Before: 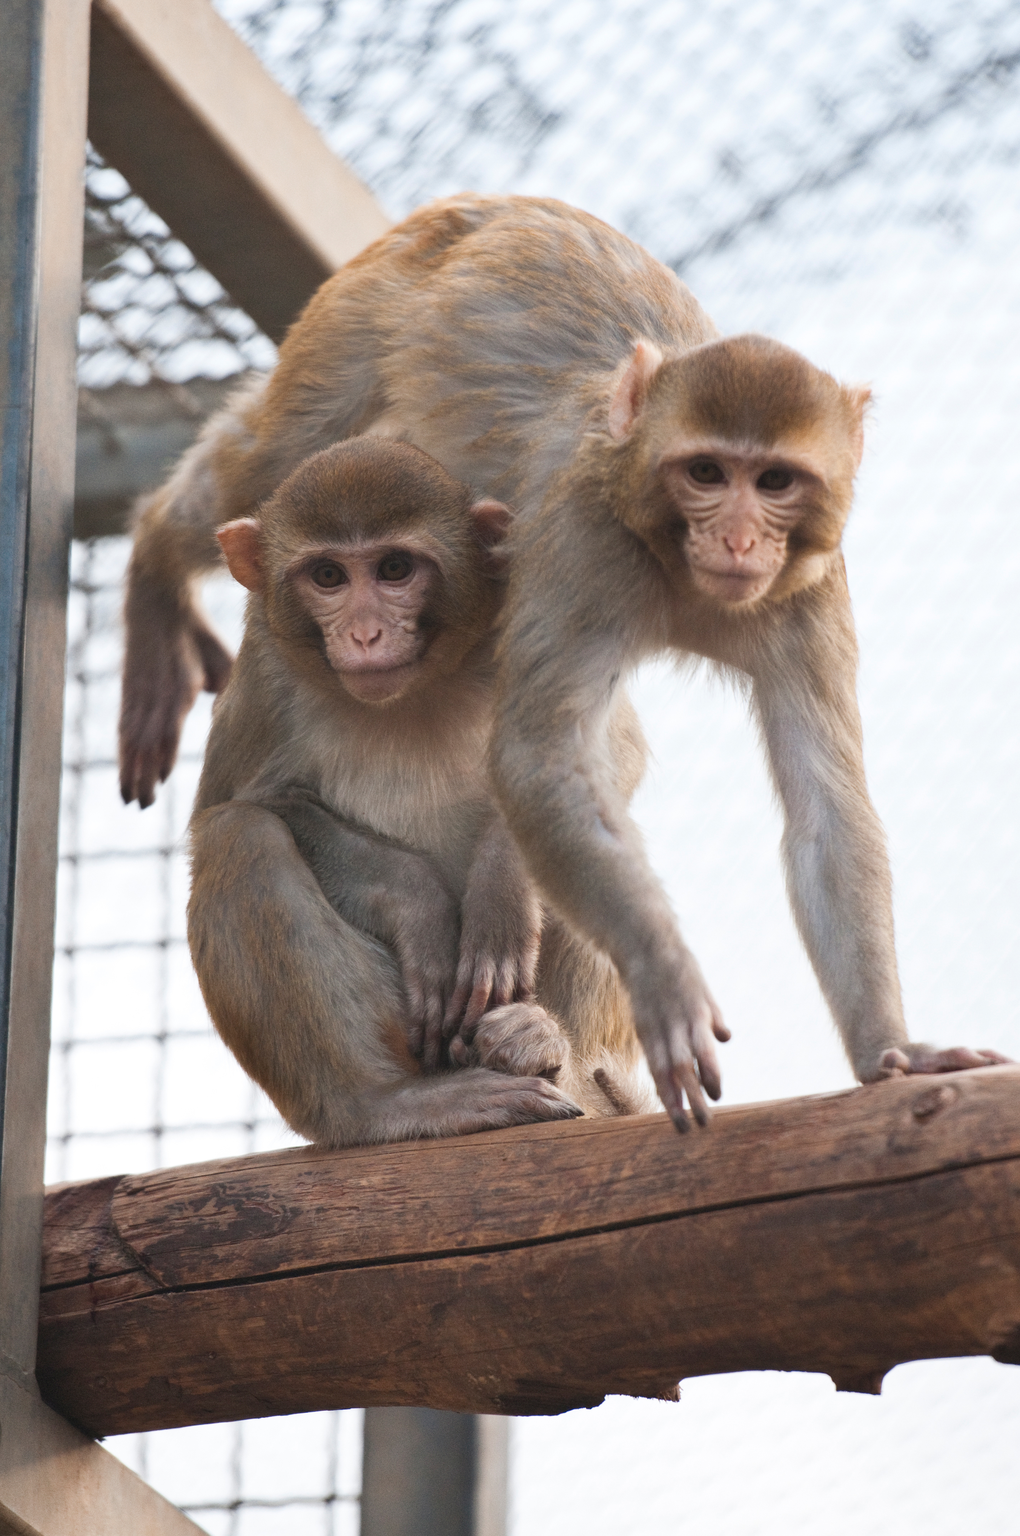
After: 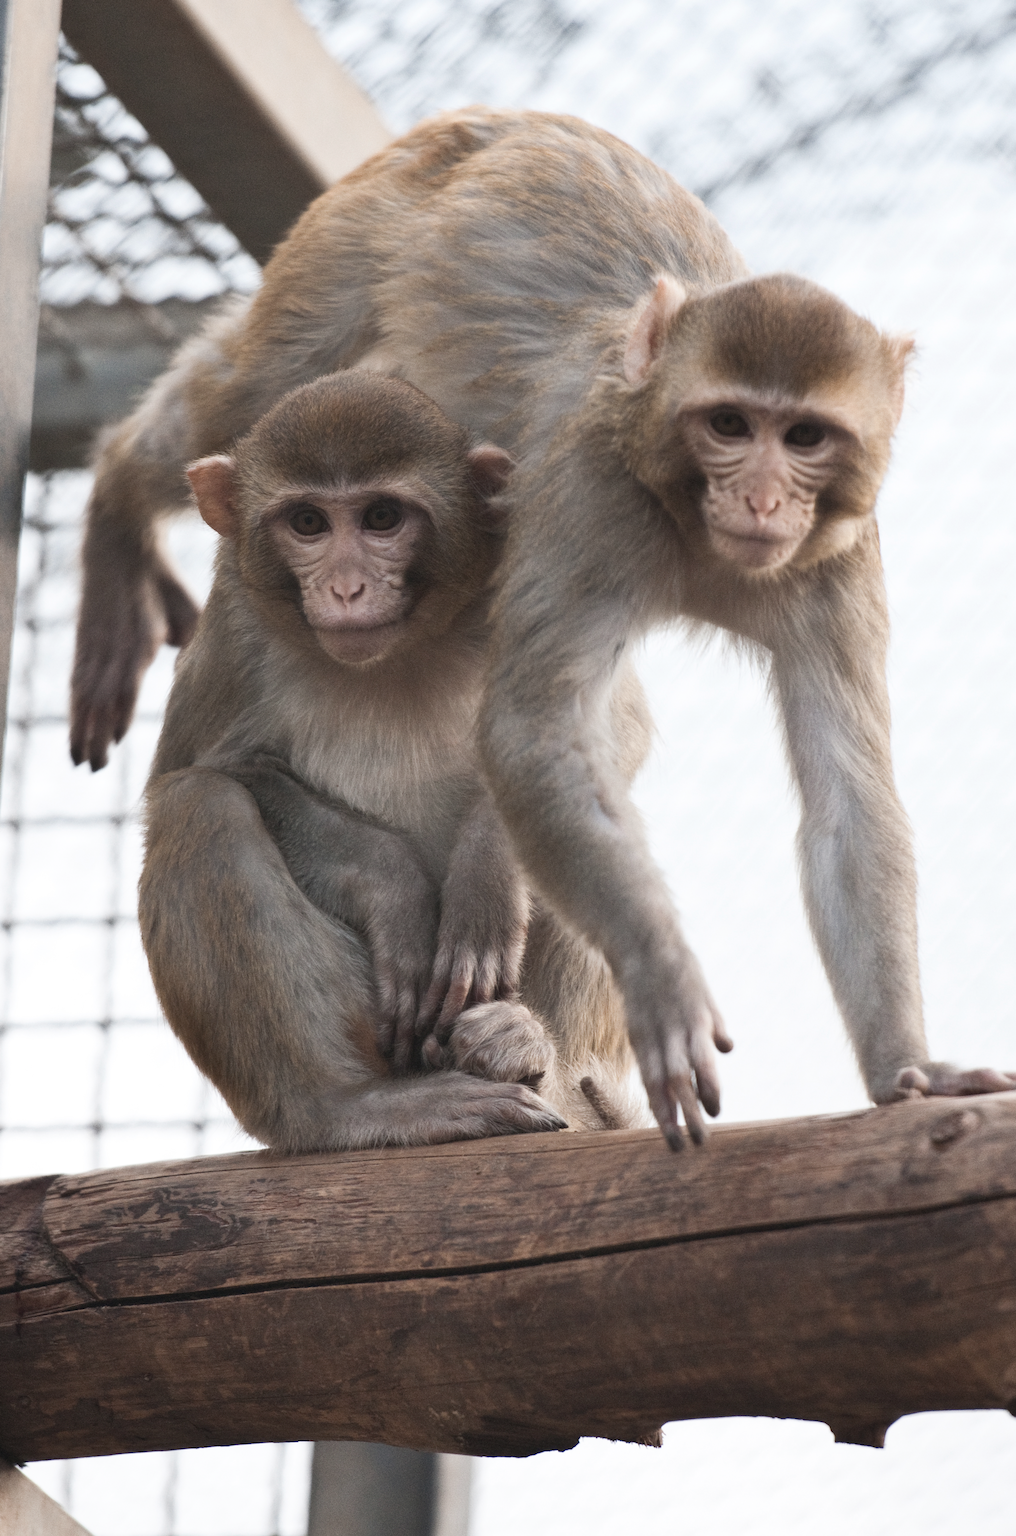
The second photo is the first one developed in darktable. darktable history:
crop and rotate: angle -2.15°, left 3.078%, top 3.836%, right 1.571%, bottom 0.488%
contrast brightness saturation: contrast 0.1, saturation -0.302
